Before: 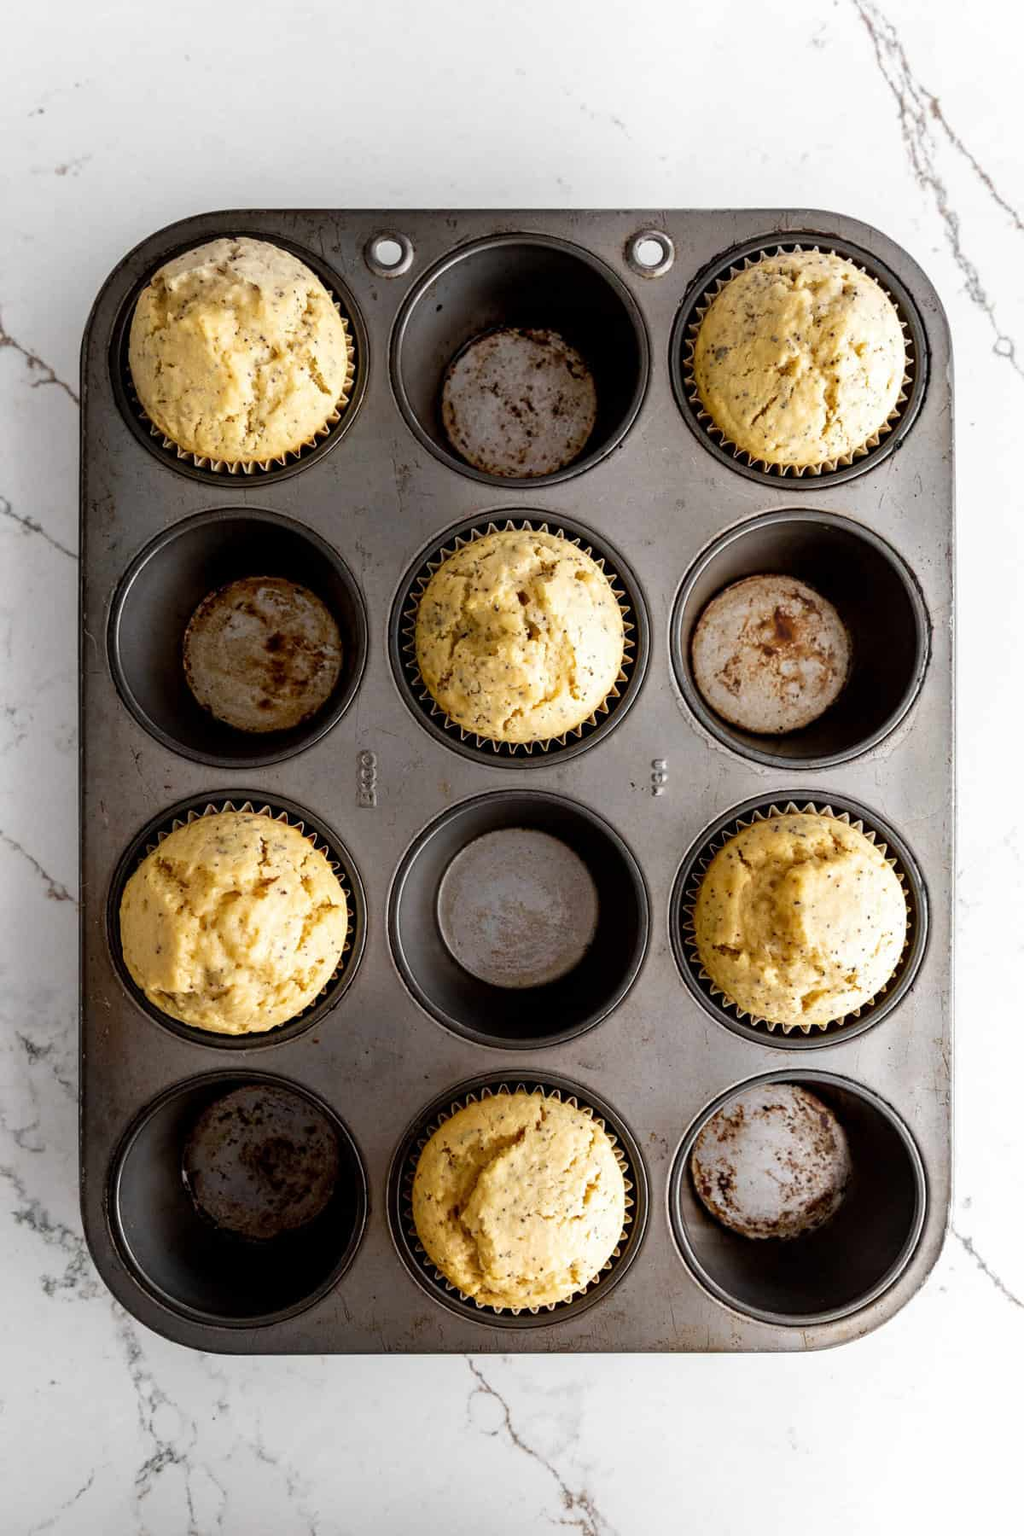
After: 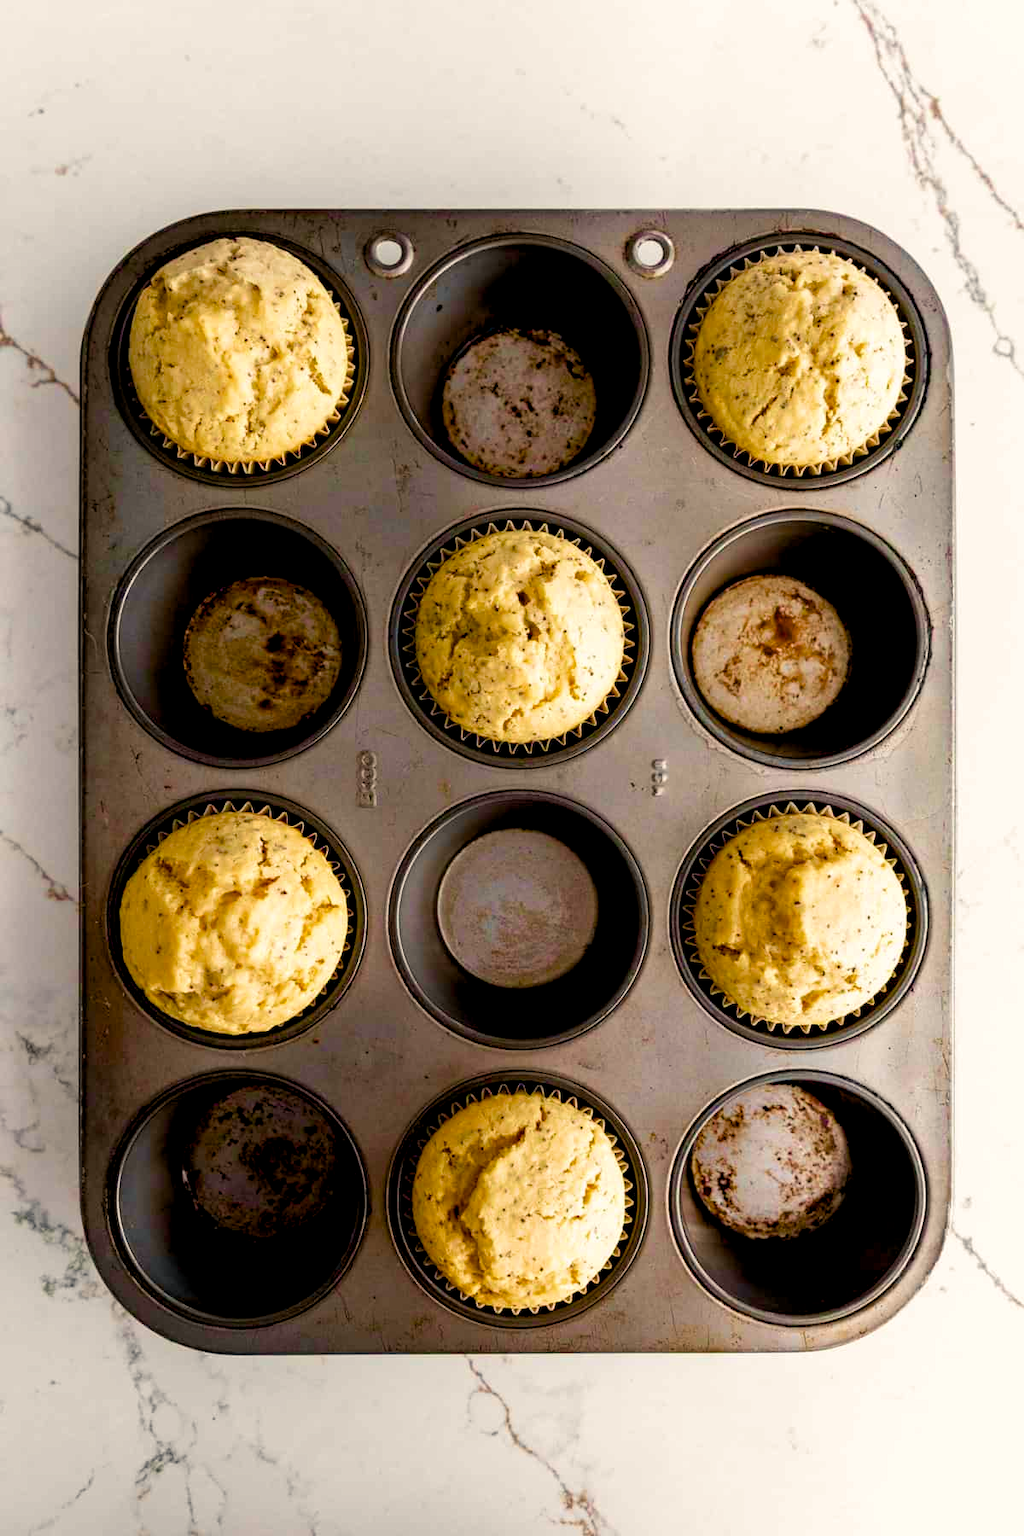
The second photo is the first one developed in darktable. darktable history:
velvia: strength 45%
color balance rgb: shadows lift › chroma 1%, shadows lift › hue 240.84°, highlights gain › chroma 2%, highlights gain › hue 73.2°, global offset › luminance -0.5%, perceptual saturation grading › global saturation 20%, perceptual saturation grading › highlights -25%, perceptual saturation grading › shadows 50%, global vibrance 25.26%
